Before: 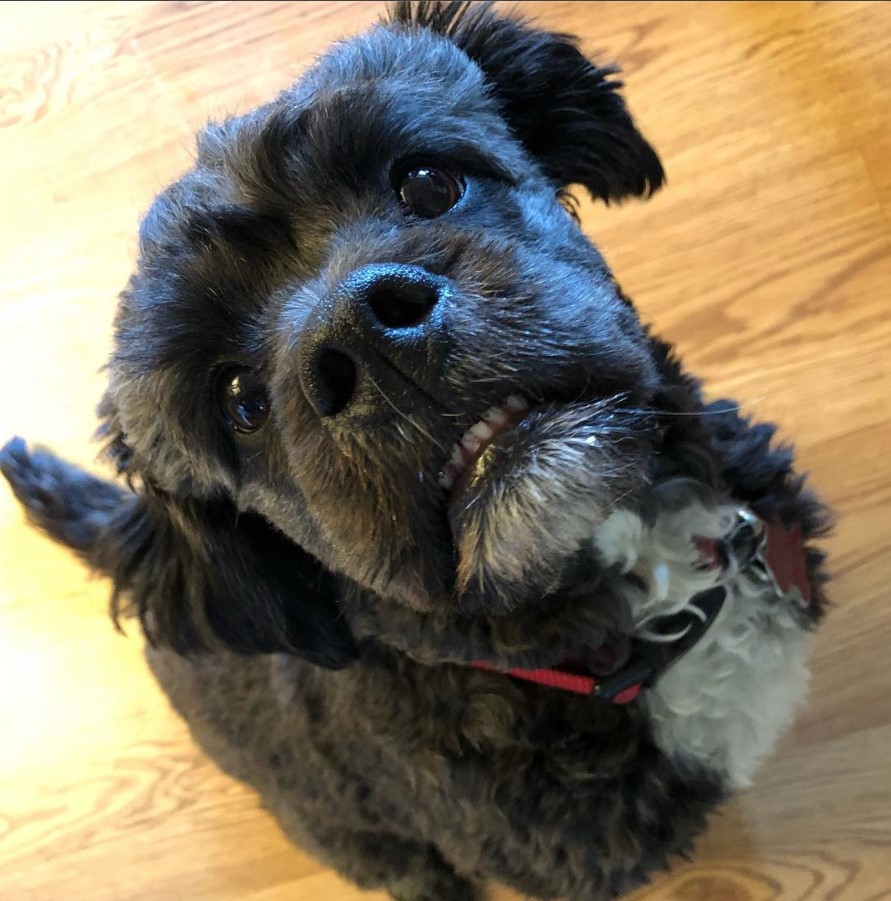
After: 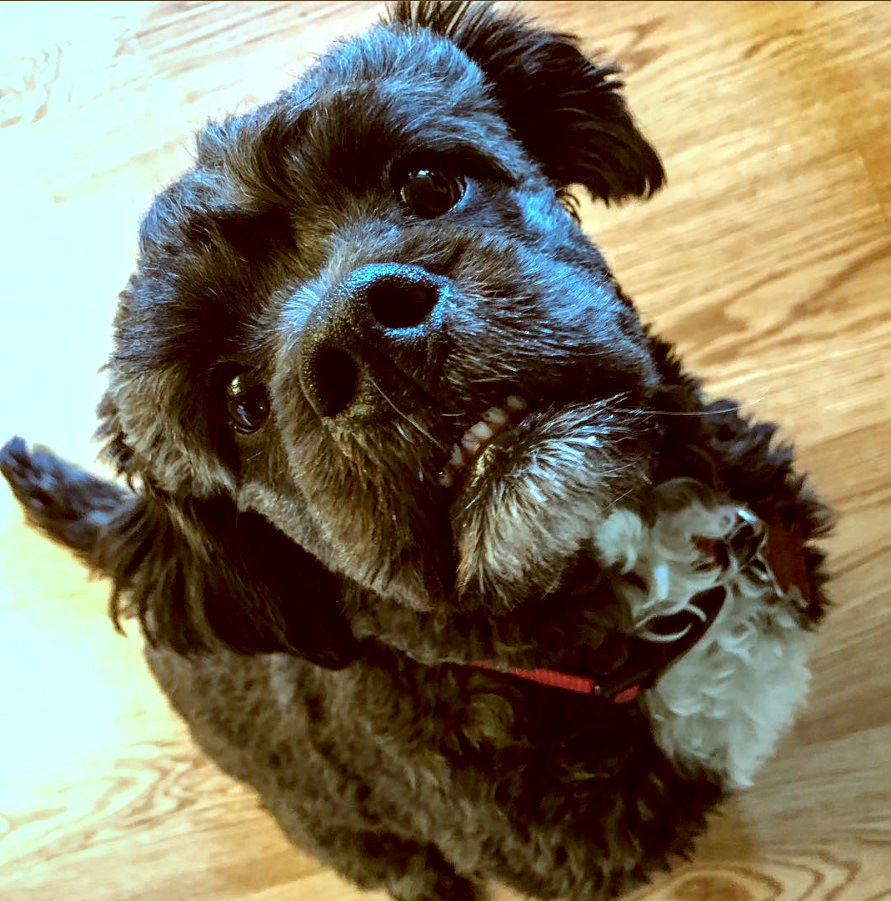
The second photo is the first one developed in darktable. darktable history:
local contrast: highlights 63%, shadows 54%, detail 168%, midtone range 0.518
color correction: highlights a* -14.05, highlights b* -16.46, shadows a* 10.6, shadows b* 28.86
